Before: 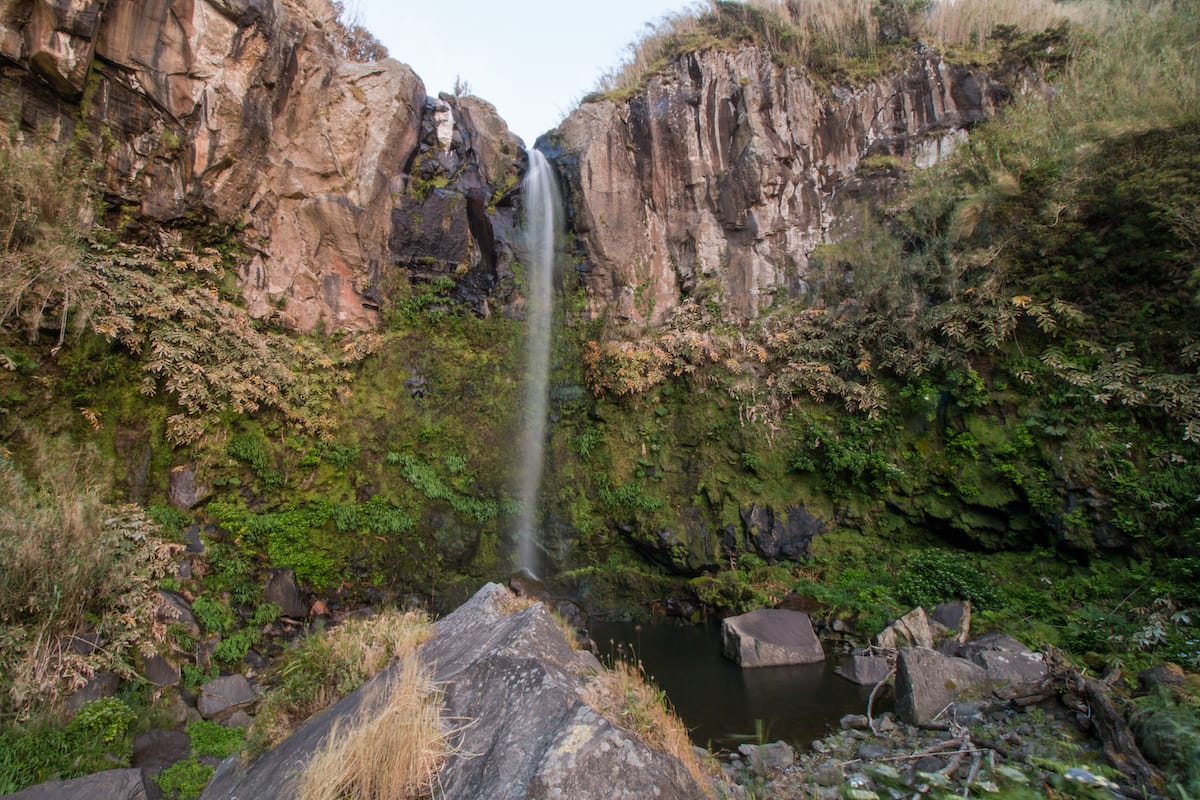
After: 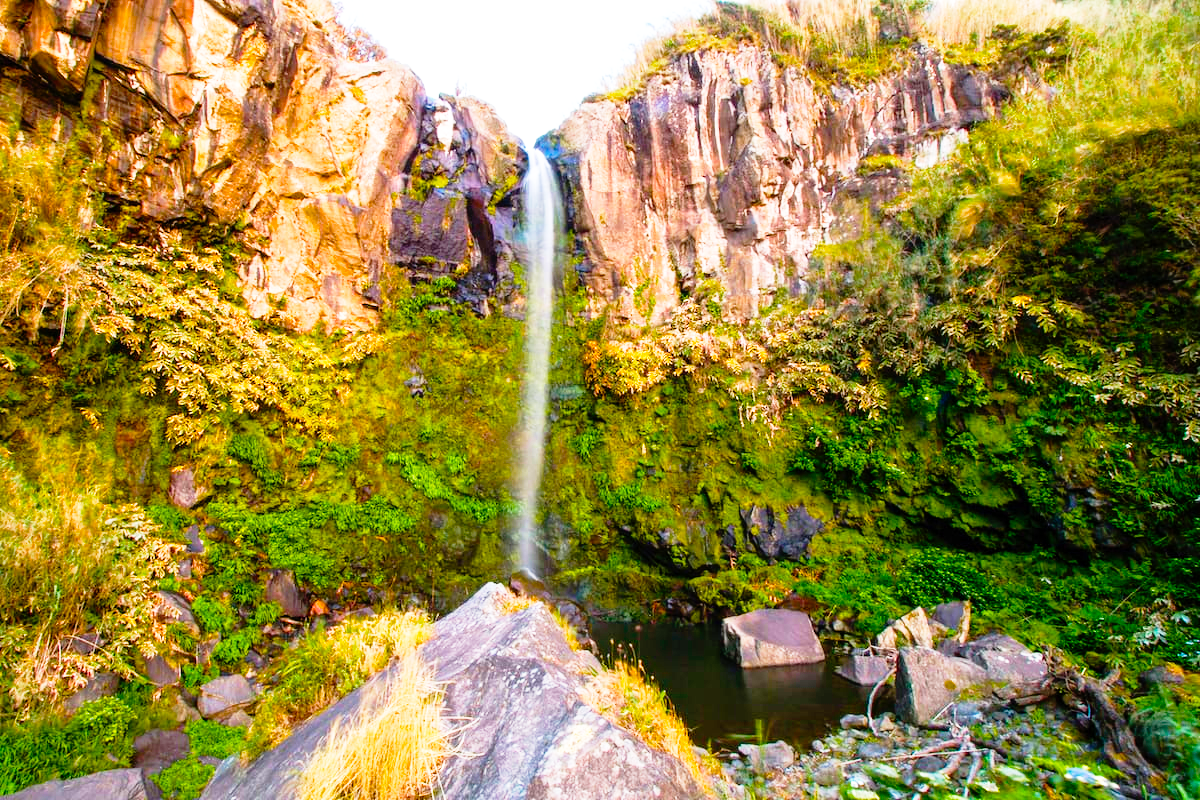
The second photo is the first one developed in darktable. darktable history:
color balance rgb: linear chroma grading › shadows 10%, linear chroma grading › highlights 10%, linear chroma grading › global chroma 15%, linear chroma grading › mid-tones 15%, perceptual saturation grading › global saturation 40%, perceptual saturation grading › highlights -25%, perceptual saturation grading › mid-tones 35%, perceptual saturation grading › shadows 35%, perceptual brilliance grading › global brilliance 11.29%, global vibrance 11.29%
base curve: curves: ch0 [(0, 0) (0.012, 0.01) (0.073, 0.168) (0.31, 0.711) (0.645, 0.957) (1, 1)], preserve colors none
